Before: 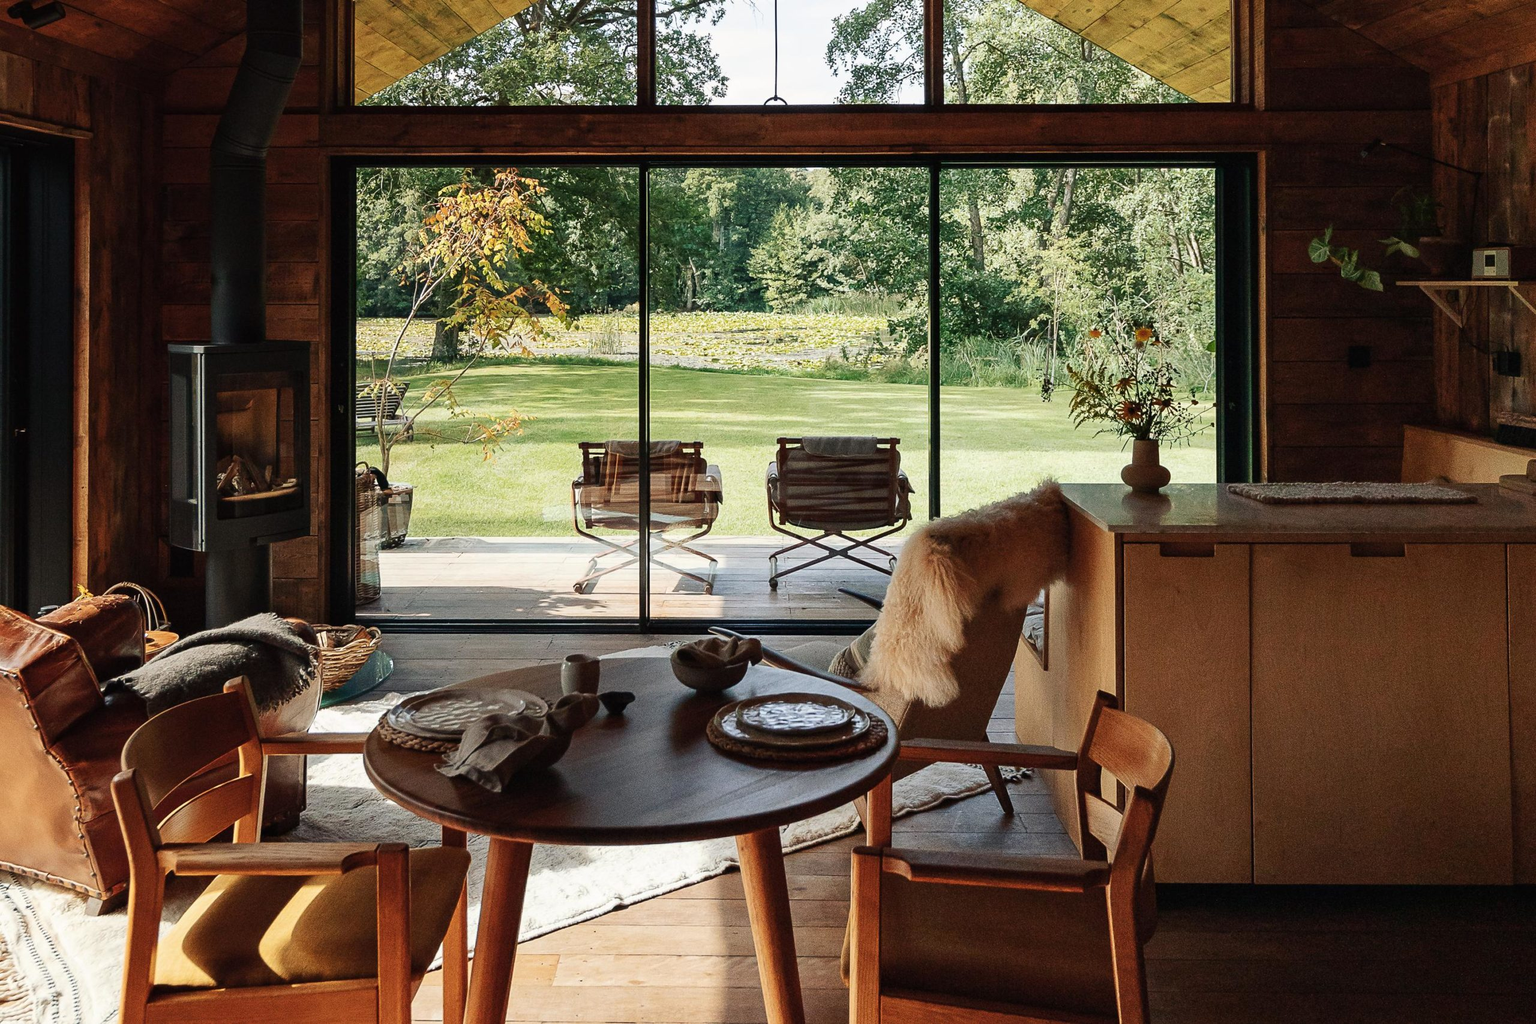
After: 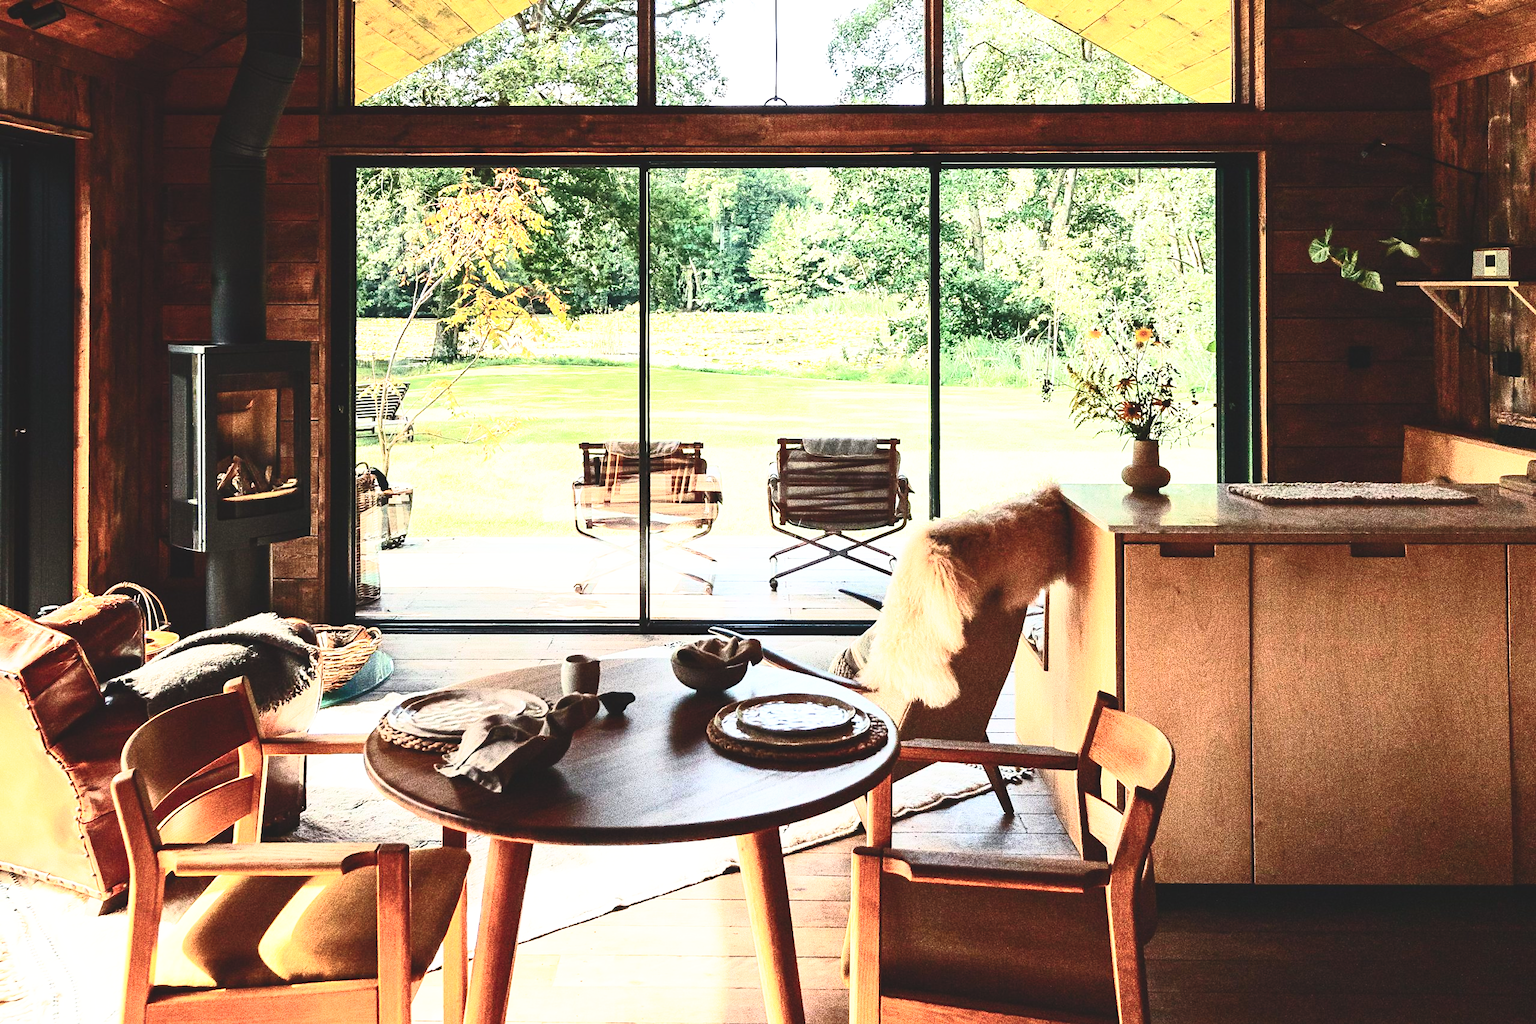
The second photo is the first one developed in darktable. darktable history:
base curve: curves: ch0 [(0, 0) (0.012, 0.01) (0.073, 0.168) (0.31, 0.711) (0.645, 0.957) (1, 1)], preserve colors none
contrast brightness saturation: contrast 0.612, brightness 0.331, saturation 0.149
exposure: black level correction -0.015, compensate exposure bias true, compensate highlight preservation false
